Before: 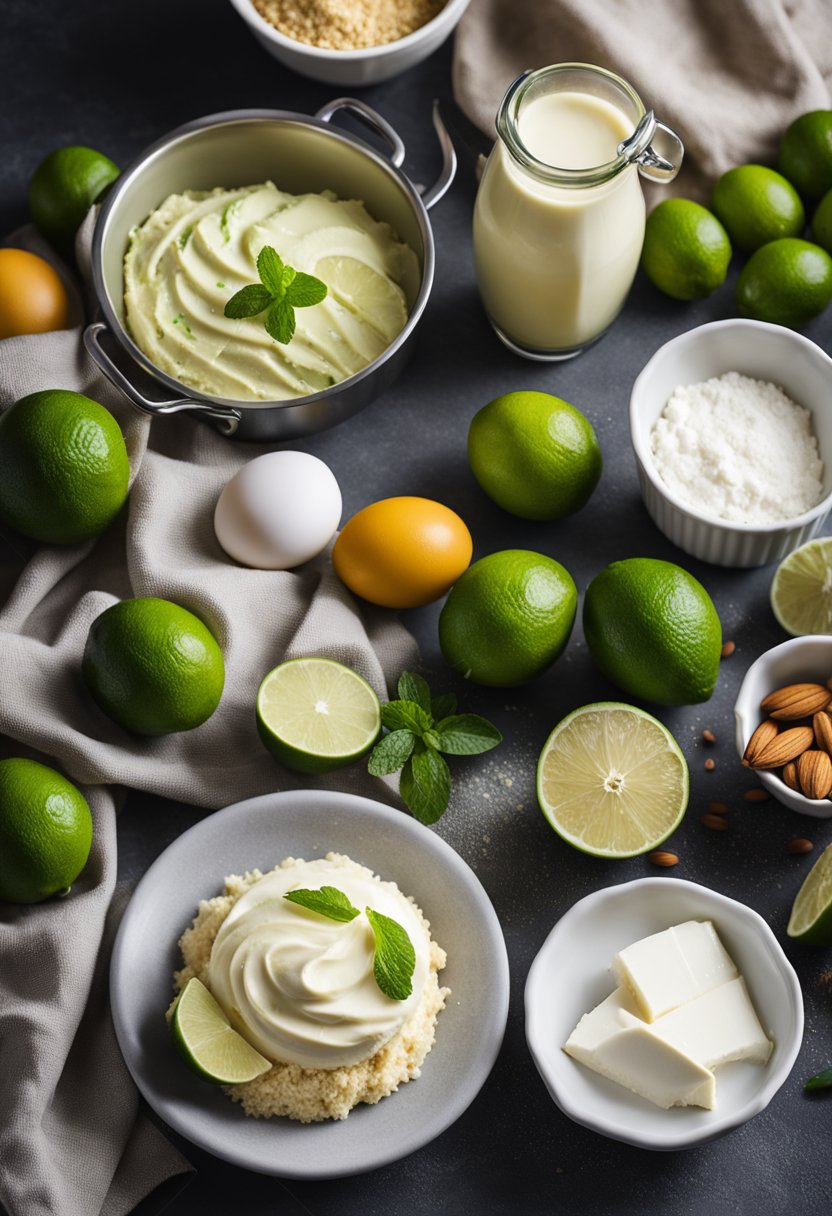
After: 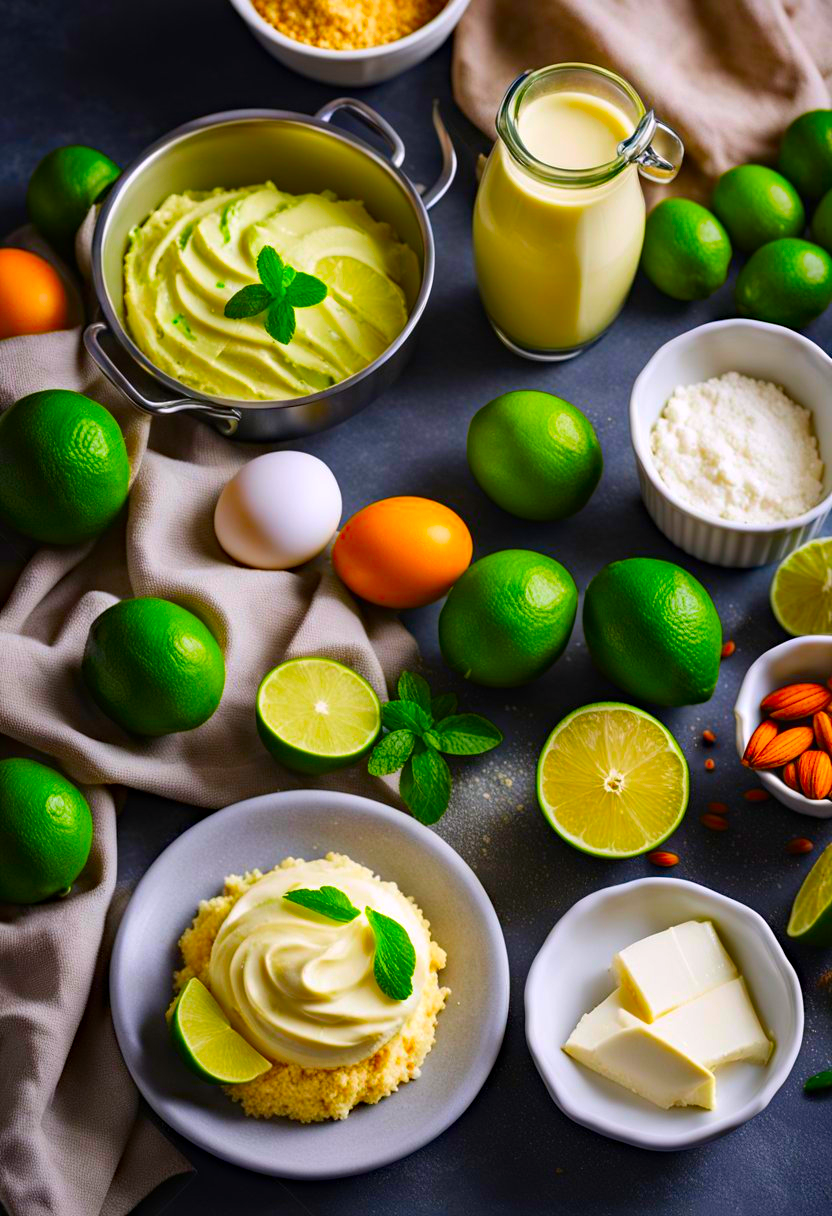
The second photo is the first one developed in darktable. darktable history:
haze removal: compatibility mode true, adaptive false
color correction: highlights a* 1.5, highlights b* -1.8, saturation 2.44
